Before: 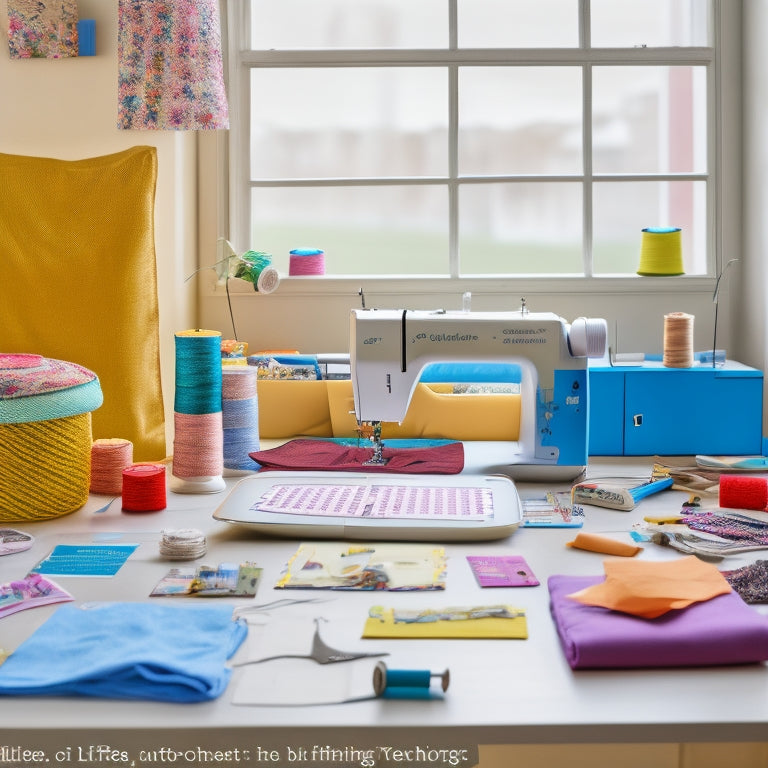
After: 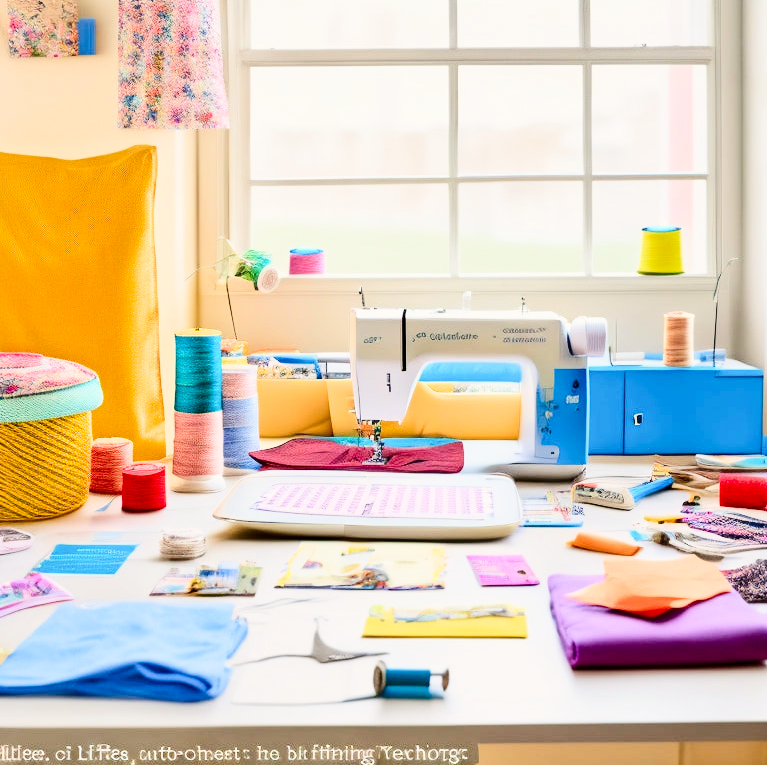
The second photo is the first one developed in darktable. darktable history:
crop: top 0.159%, bottom 0.132%
color correction: highlights a* 0.624, highlights b* 2.8, saturation 1.1
filmic rgb: black relative exposure -6.67 EV, white relative exposure 4.56 EV, hardness 3.24
contrast brightness saturation: contrast 0.235, brightness -0.241, saturation 0.136
exposure: black level correction 0, exposure 0.867 EV, compensate highlight preservation false
tone equalizer: -8 EV -0.741 EV, -7 EV -0.695 EV, -6 EV -0.61 EV, -5 EV -0.374 EV, -3 EV 0.372 EV, -2 EV 0.6 EV, -1 EV 0.68 EV, +0 EV 0.754 EV
